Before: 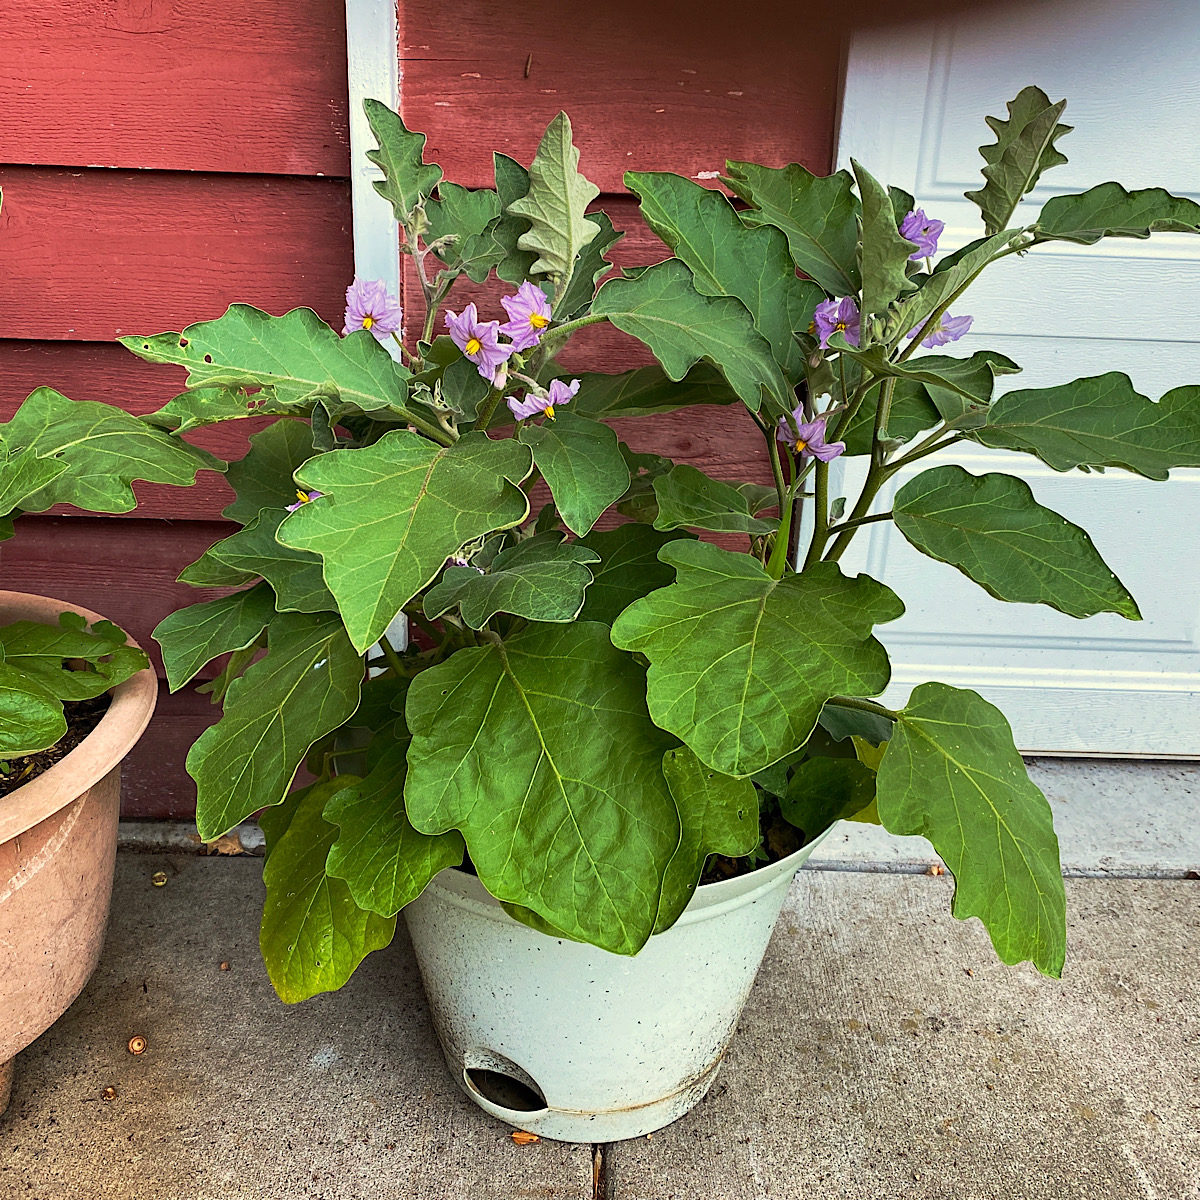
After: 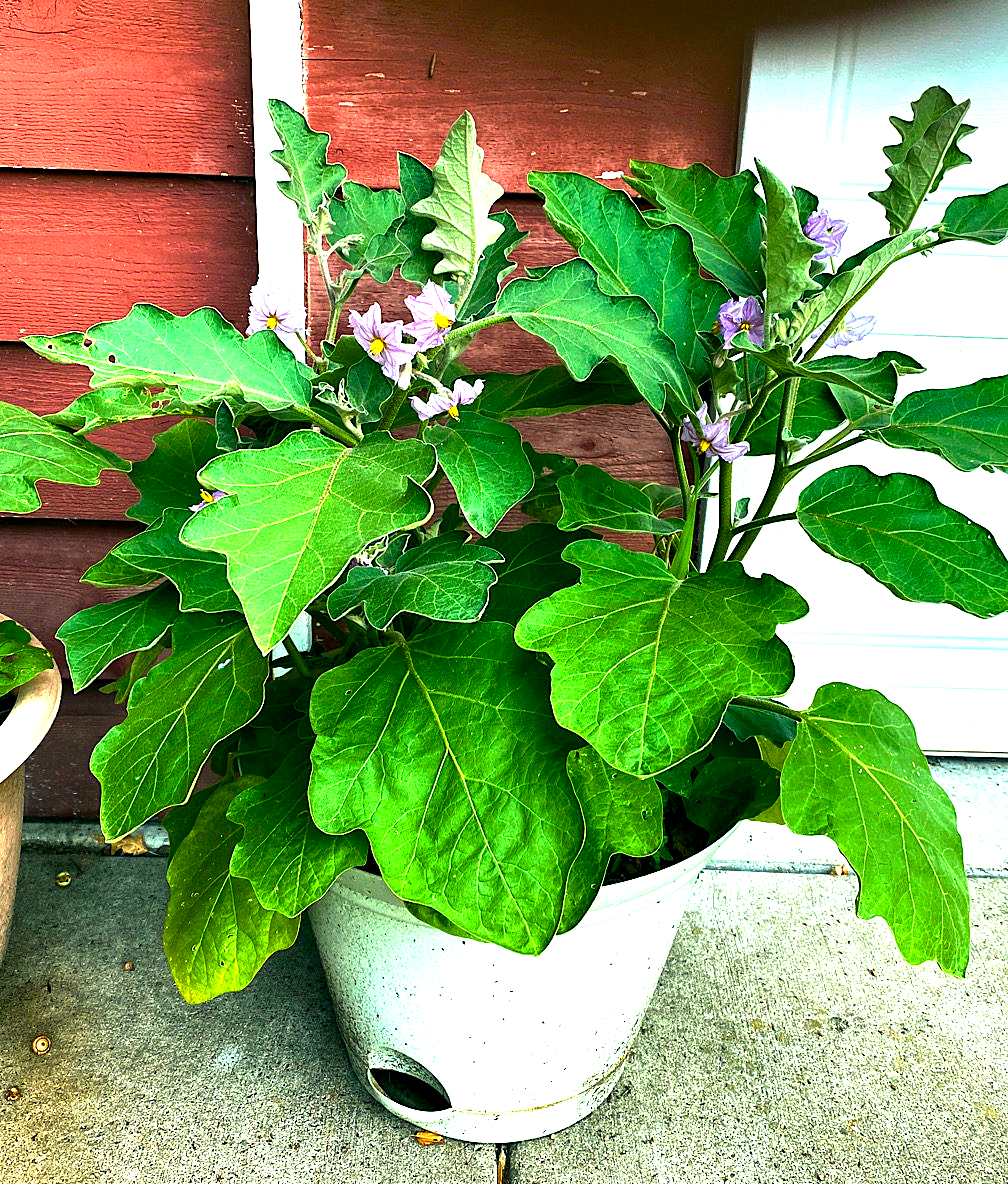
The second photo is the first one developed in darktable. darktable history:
crop: left 8.026%, right 7.374%
color balance rgb: shadows lift › luminance -7.7%, shadows lift › chroma 2.13%, shadows lift › hue 165.27°, power › luminance -7.77%, power › chroma 1.1%, power › hue 215.88°, highlights gain › luminance 15.15%, highlights gain › chroma 7%, highlights gain › hue 125.57°, global offset › luminance -0.33%, global offset › chroma 0.11%, global offset › hue 165.27°, perceptual saturation grading › global saturation 24.42%, perceptual saturation grading › highlights -24.42%, perceptual saturation grading › mid-tones 24.42%, perceptual saturation grading › shadows 40%, perceptual brilliance grading › global brilliance -5%, perceptual brilliance grading › highlights 24.42%, perceptual brilliance grading › mid-tones 7%, perceptual brilliance grading › shadows -5%
exposure: exposure 0.6 EV, compensate highlight preservation false
